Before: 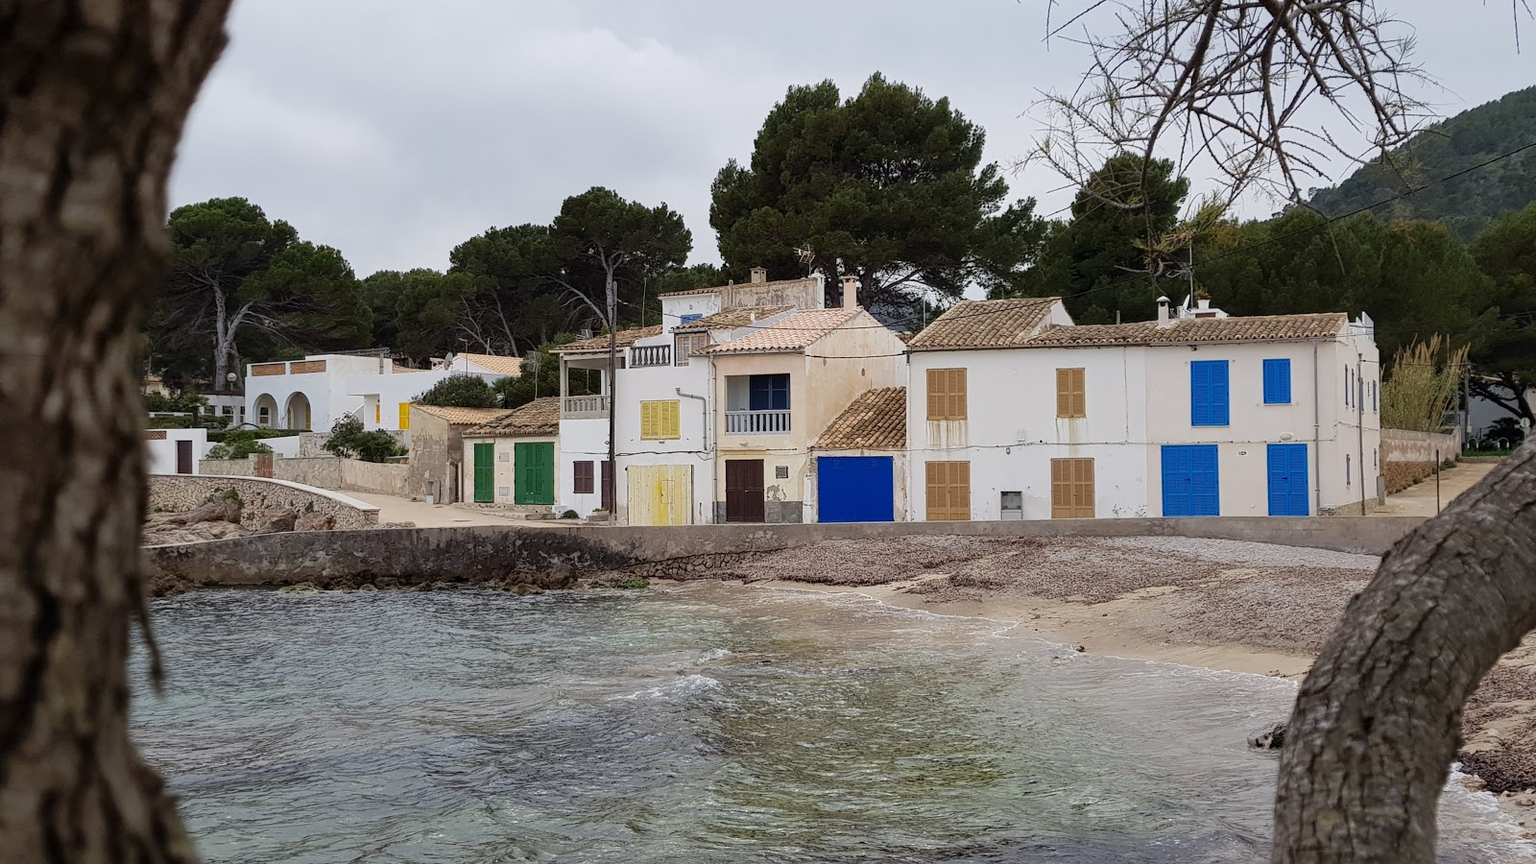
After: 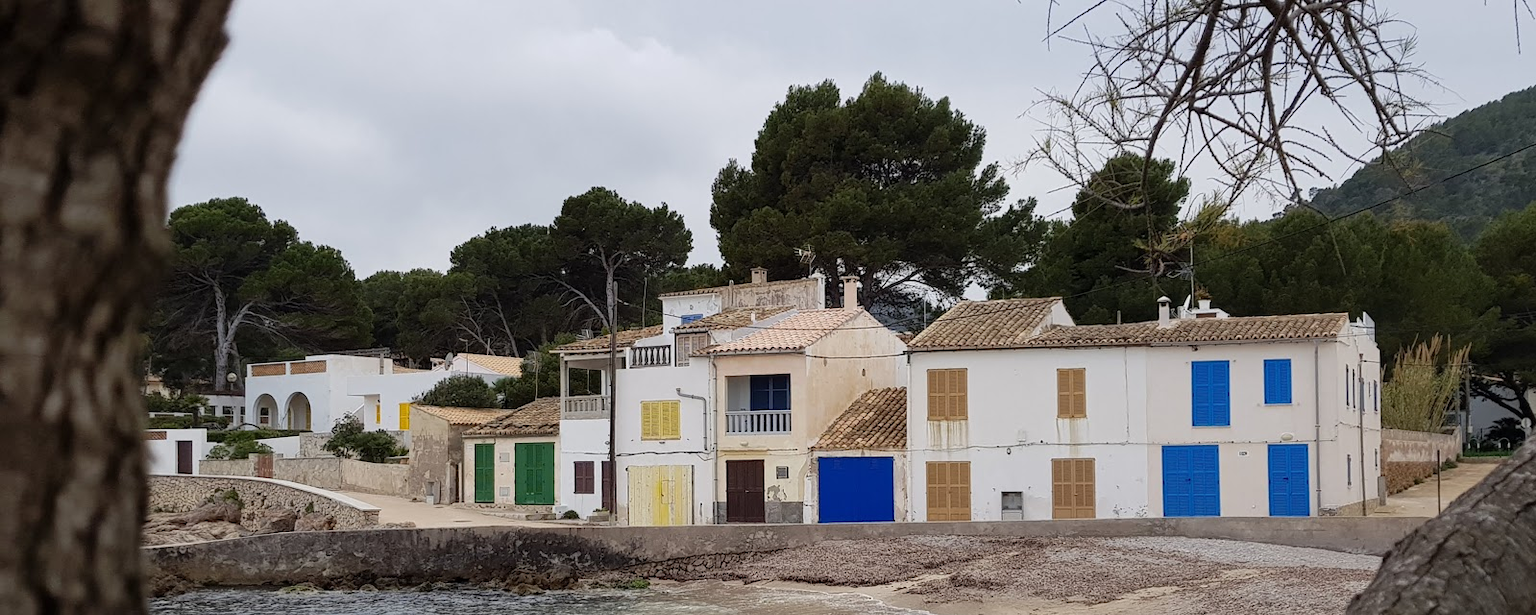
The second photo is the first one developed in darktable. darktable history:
crop: right 0%, bottom 28.674%
